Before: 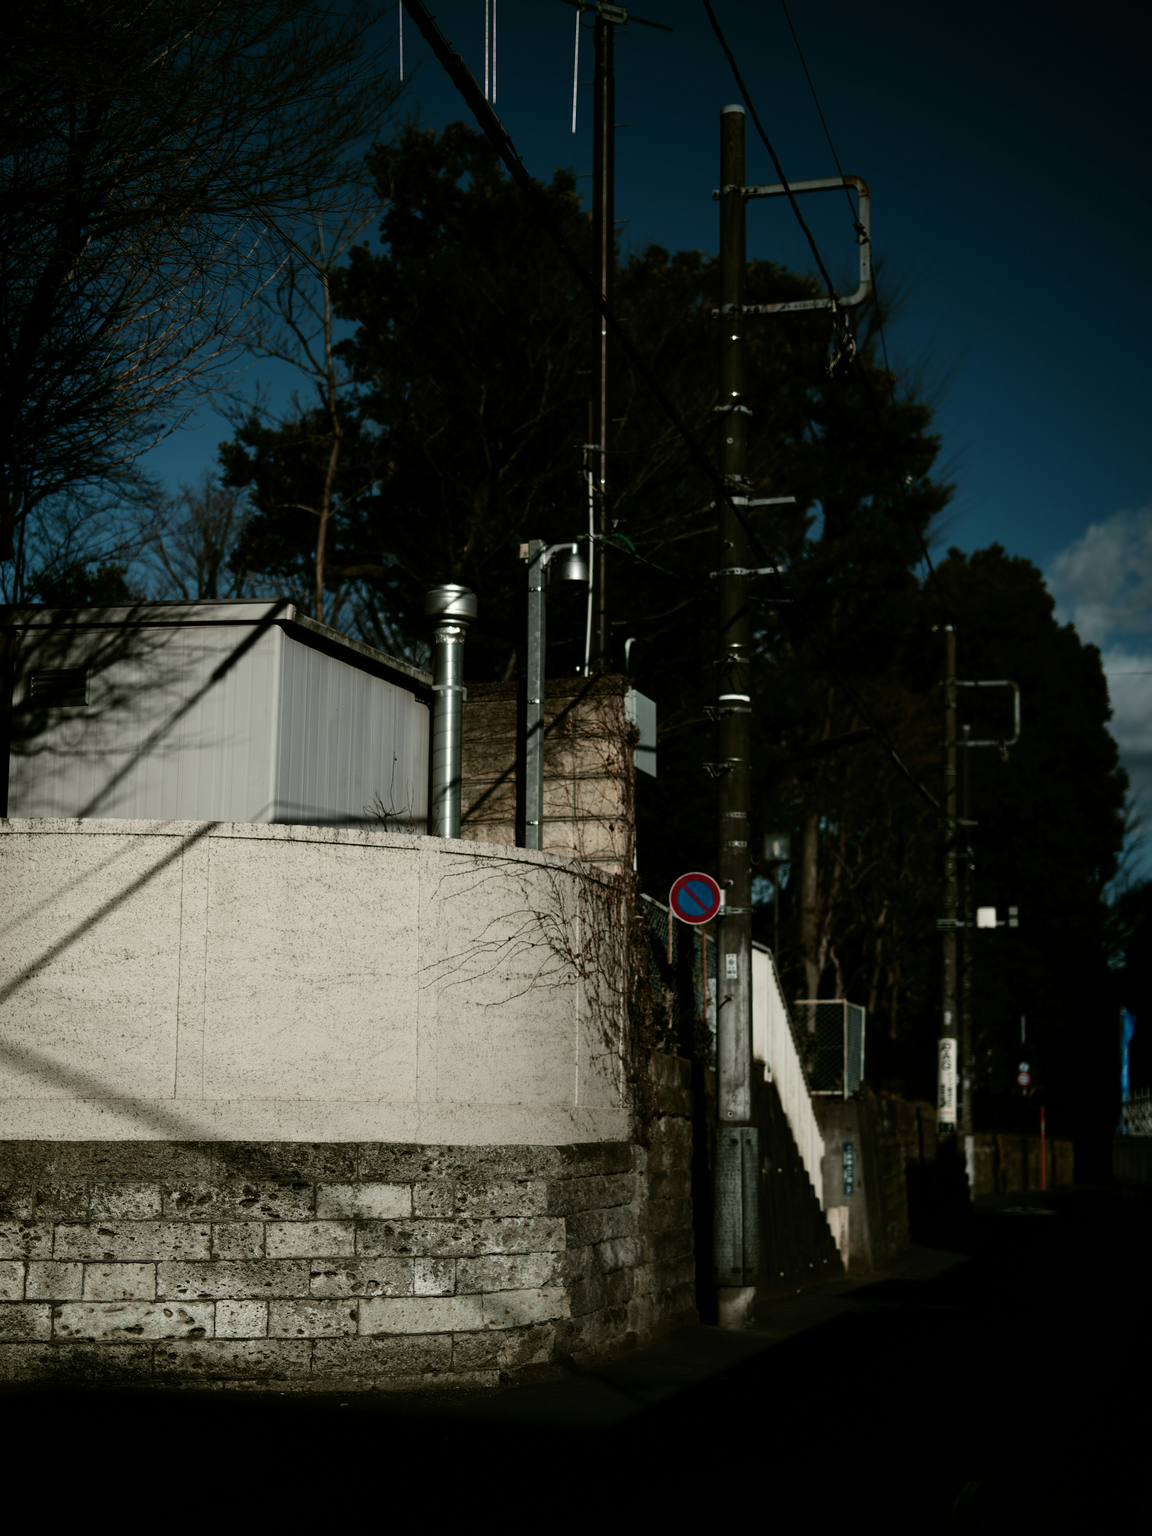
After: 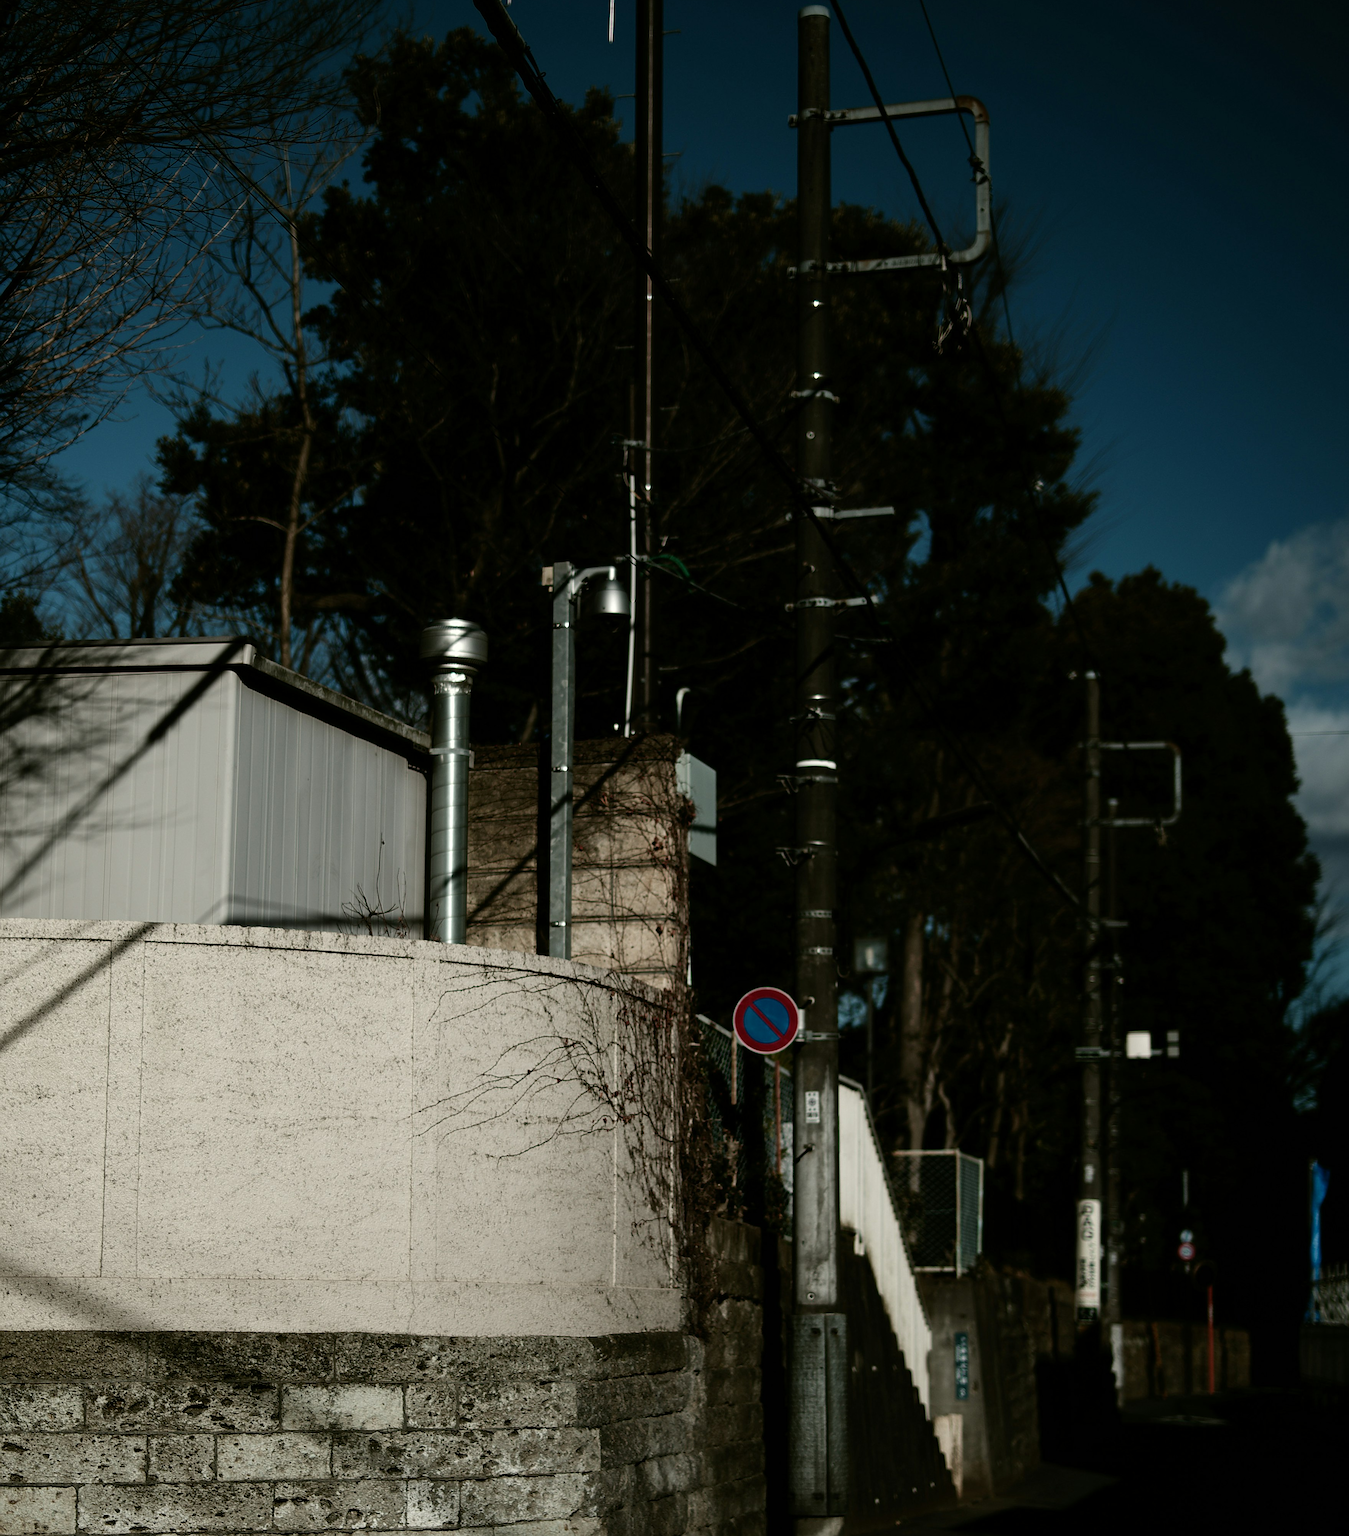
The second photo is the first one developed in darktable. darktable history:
crop: left 8.371%, top 6.56%, bottom 15.232%
sharpen: on, module defaults
